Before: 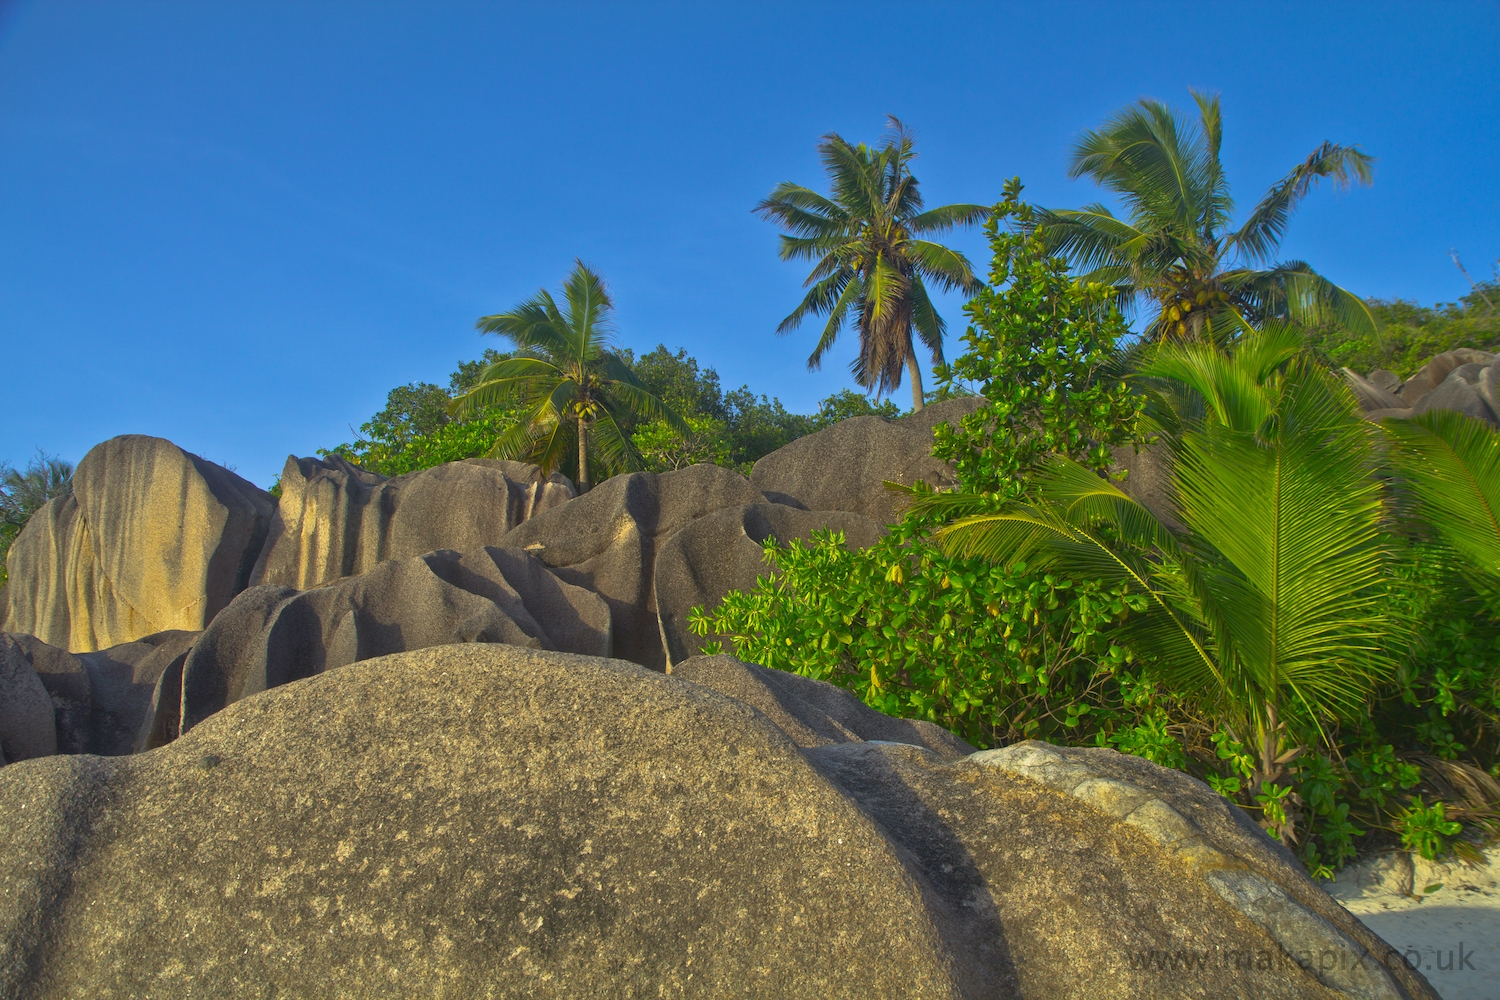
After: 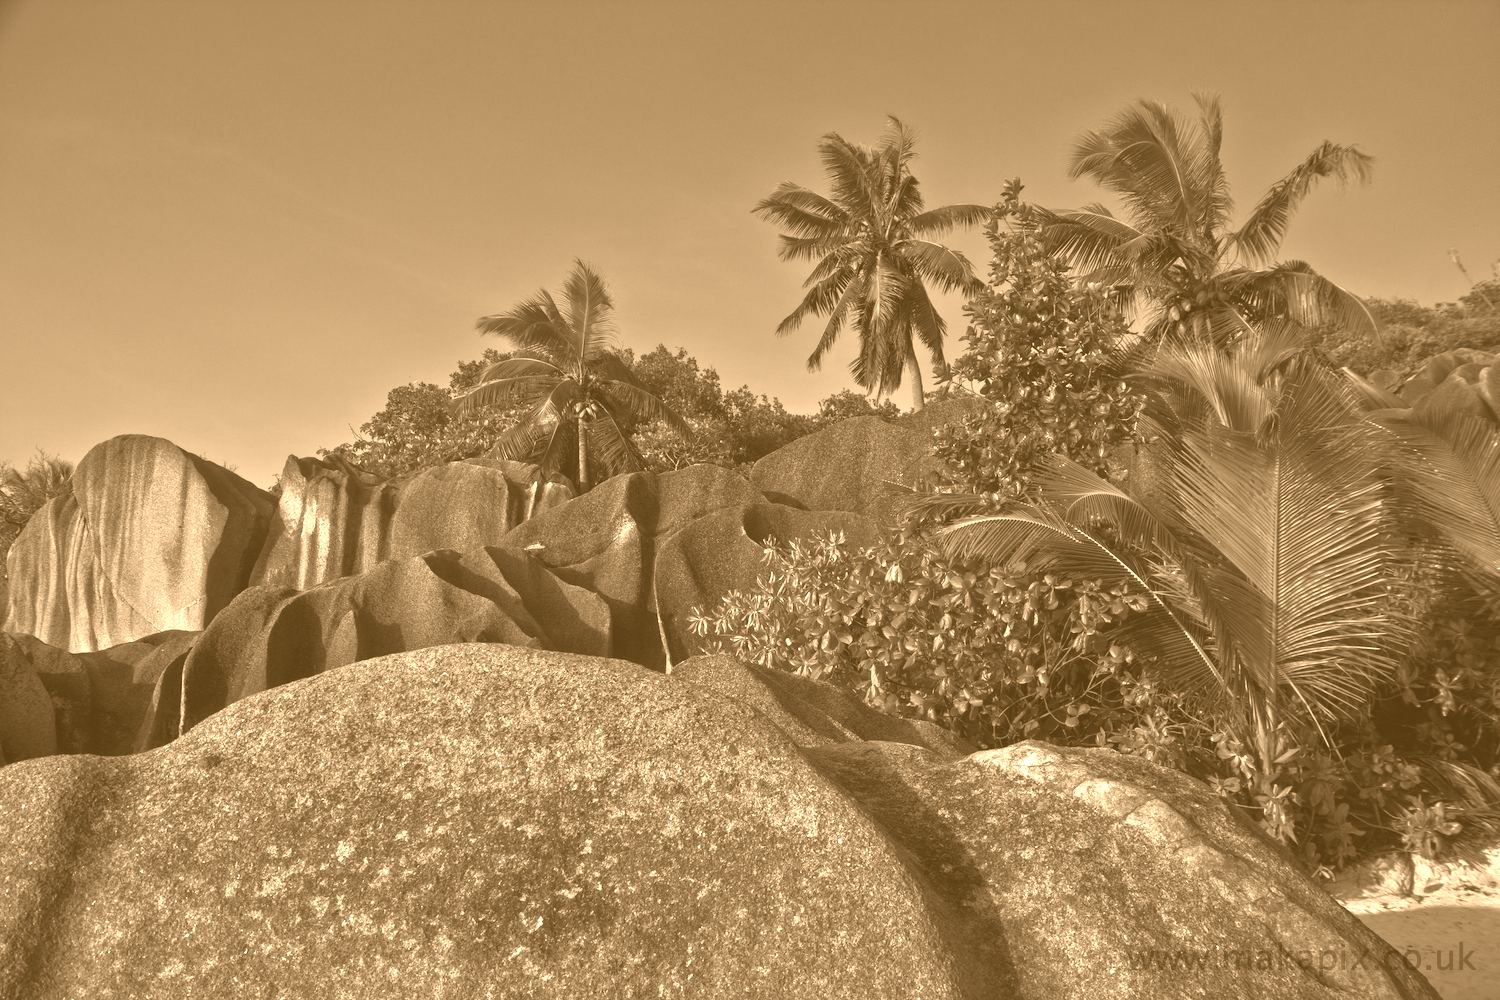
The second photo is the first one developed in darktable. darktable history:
levels: levels [0.101, 0.578, 0.953]
colorize: hue 28.8°, source mix 100%
